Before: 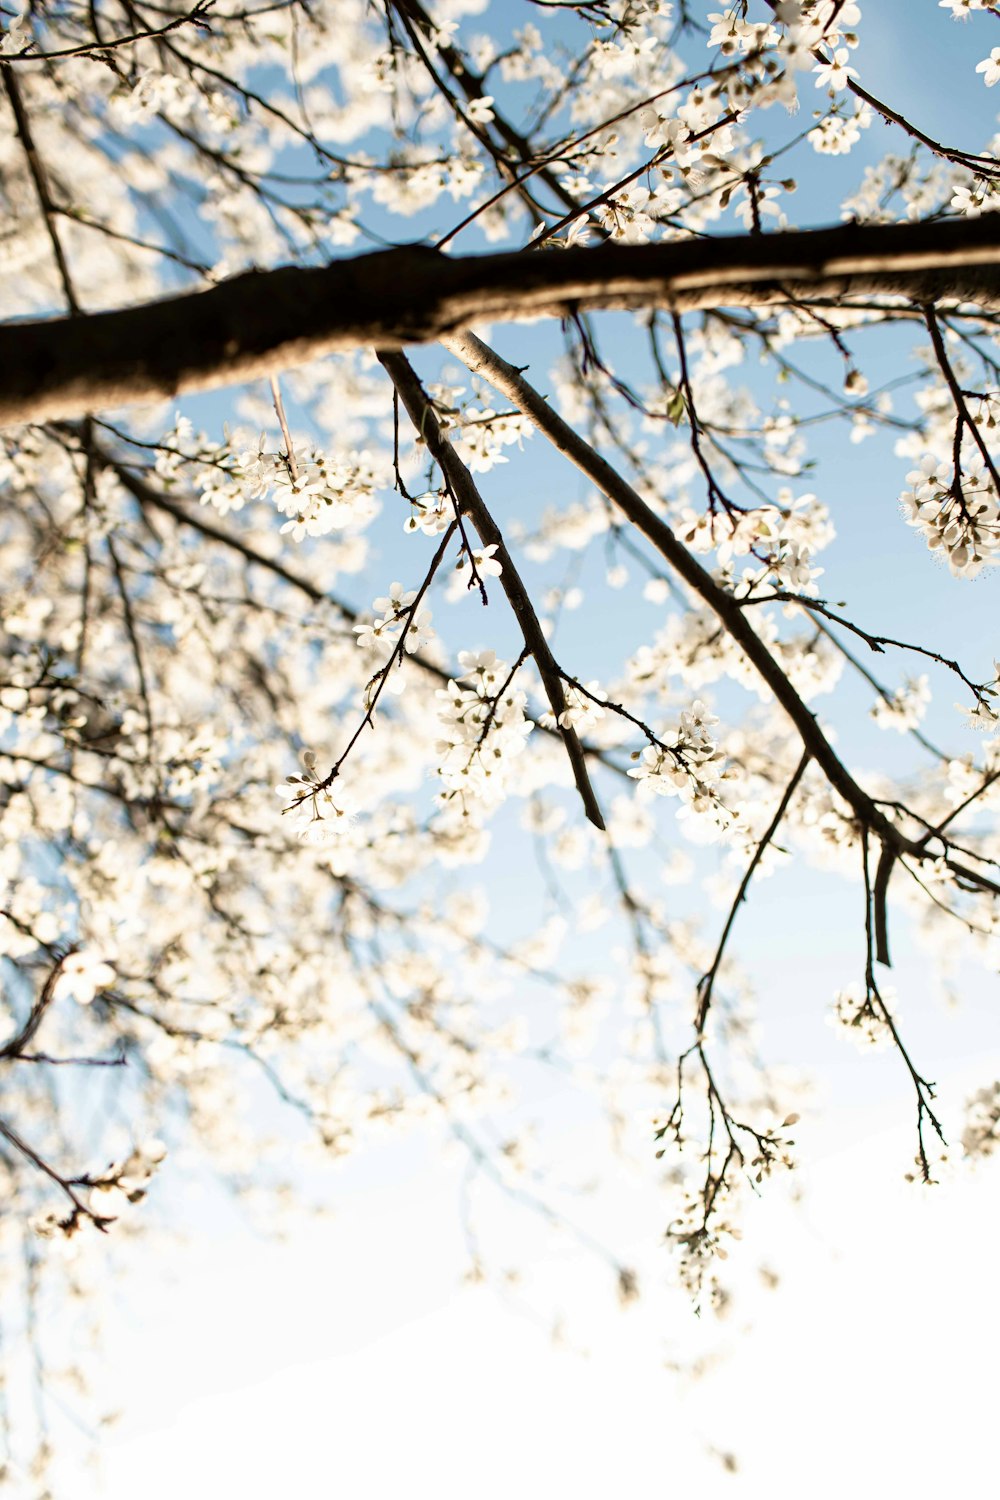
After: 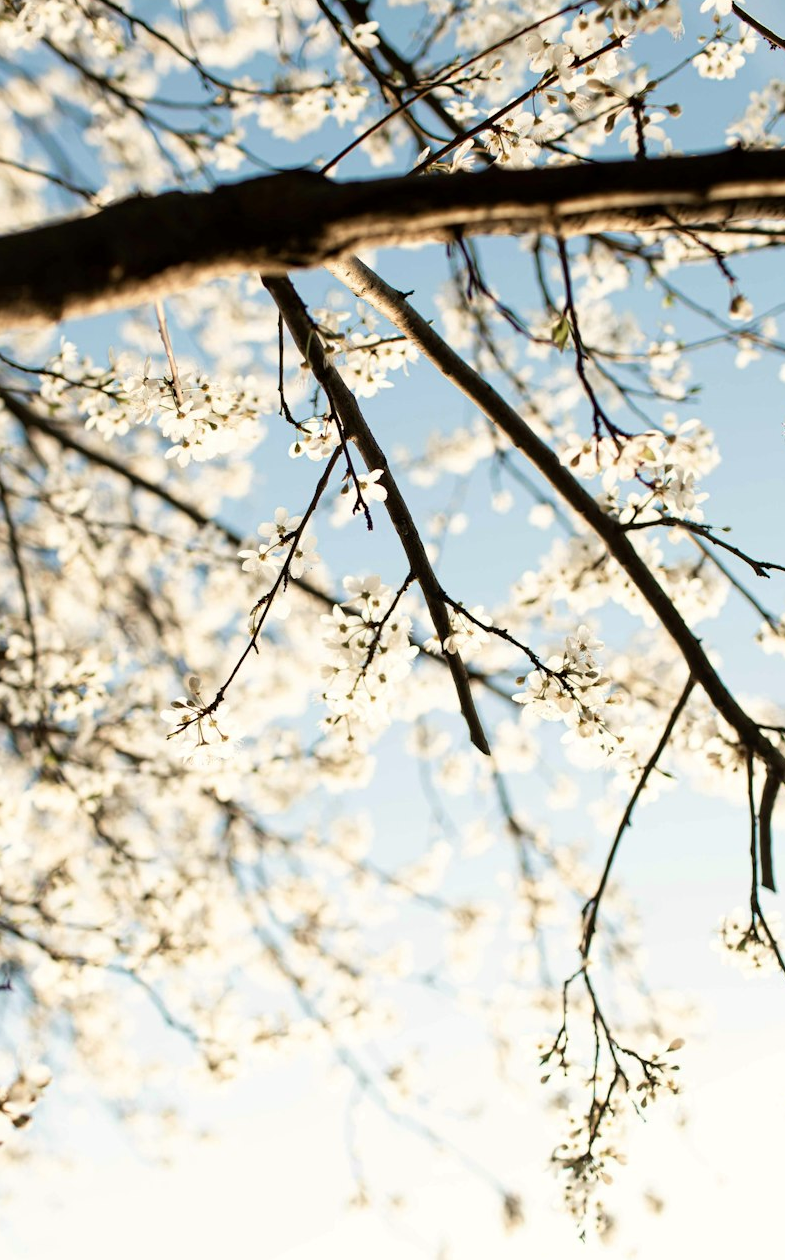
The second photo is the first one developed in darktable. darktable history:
color correction: highlights b* 2.98
crop: left 11.596%, top 5.01%, right 9.571%, bottom 10.513%
